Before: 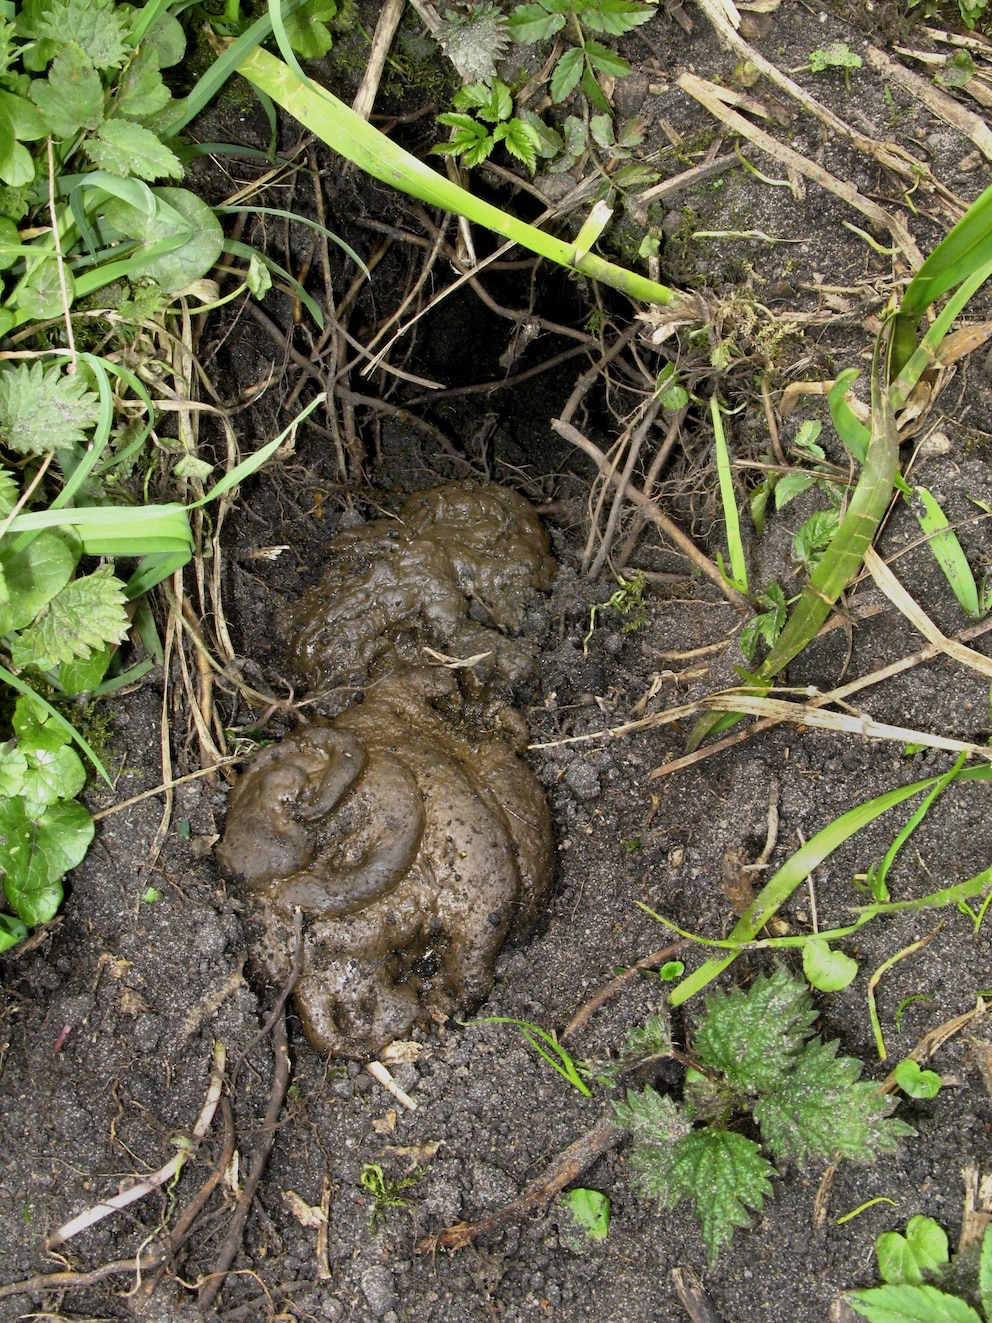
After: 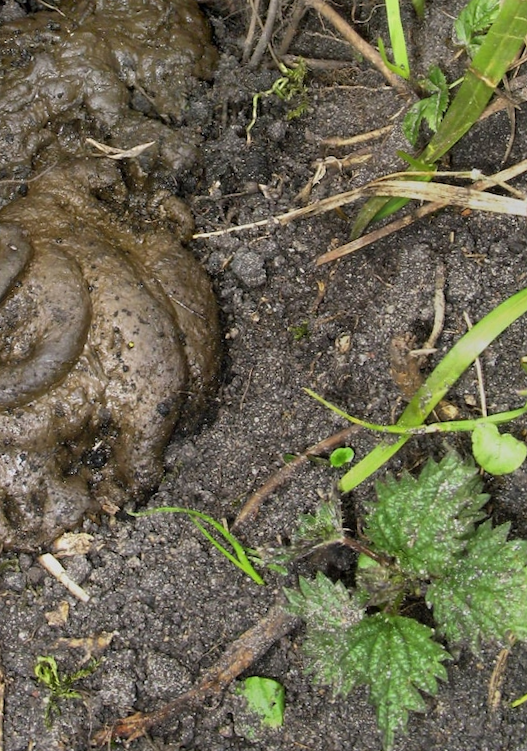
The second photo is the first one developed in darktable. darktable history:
rotate and perspective: rotation -1.17°, automatic cropping off
crop: left 34.479%, top 38.822%, right 13.718%, bottom 5.172%
